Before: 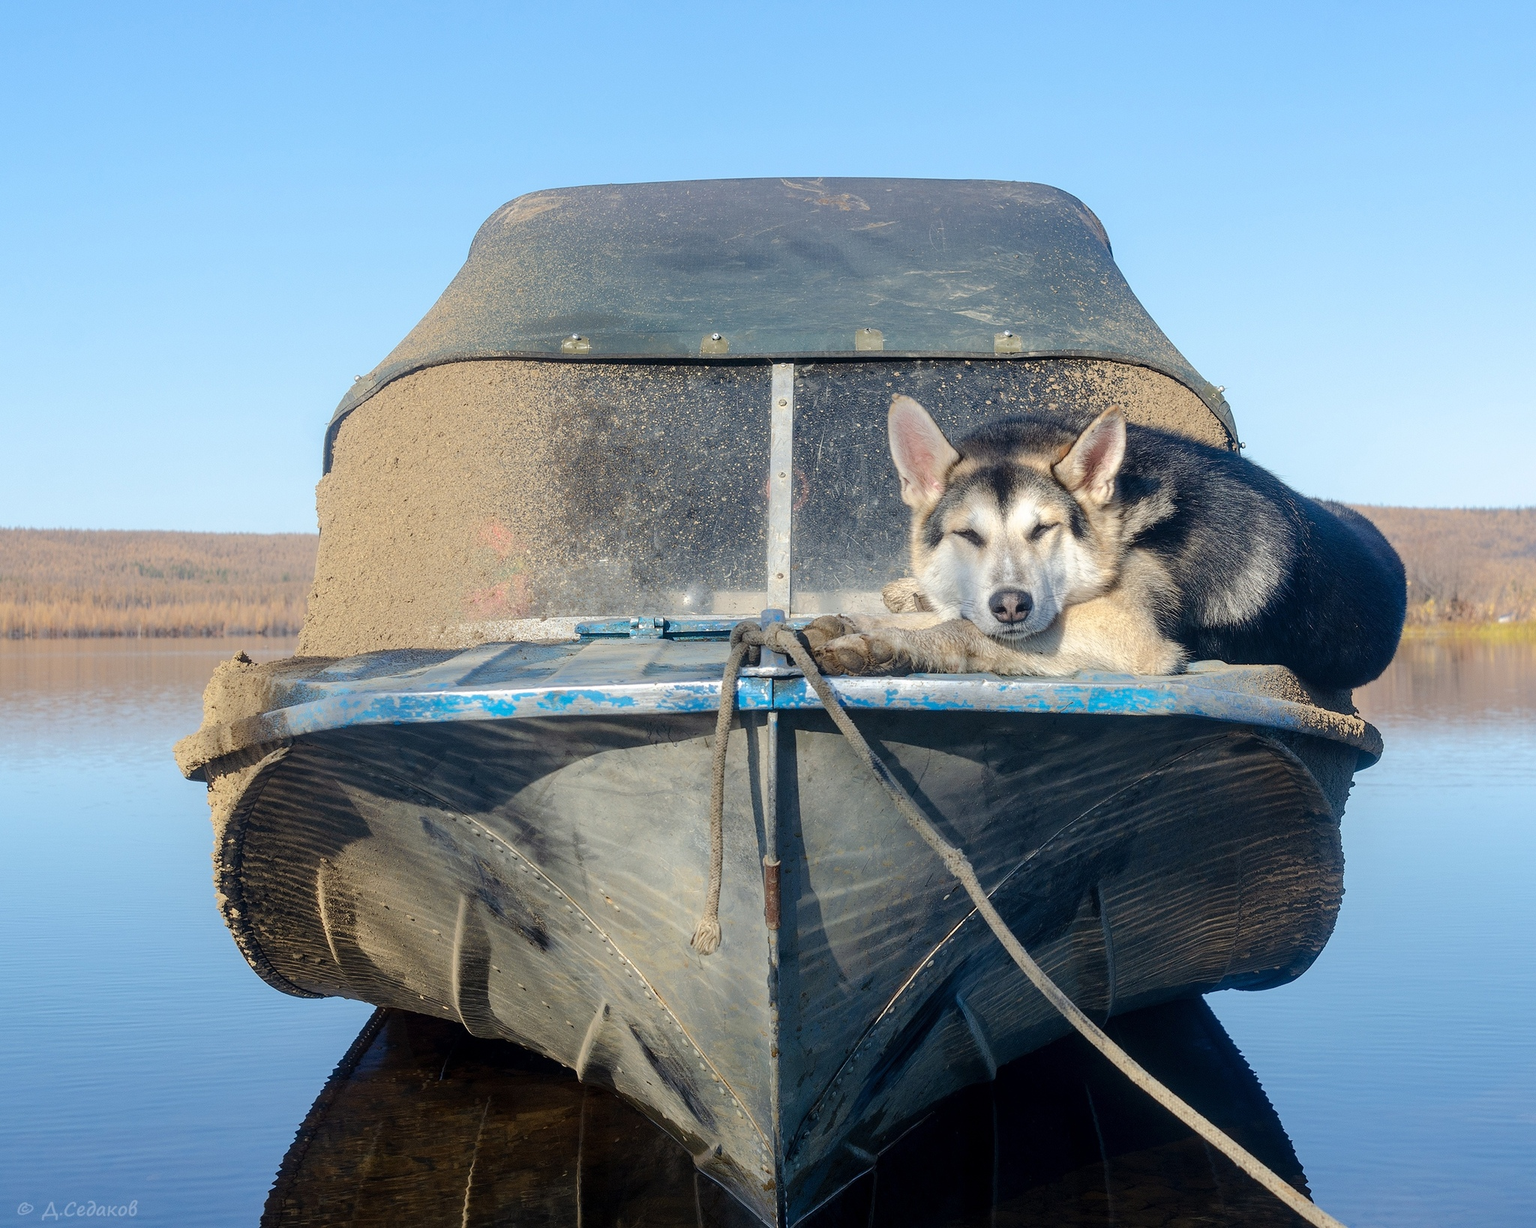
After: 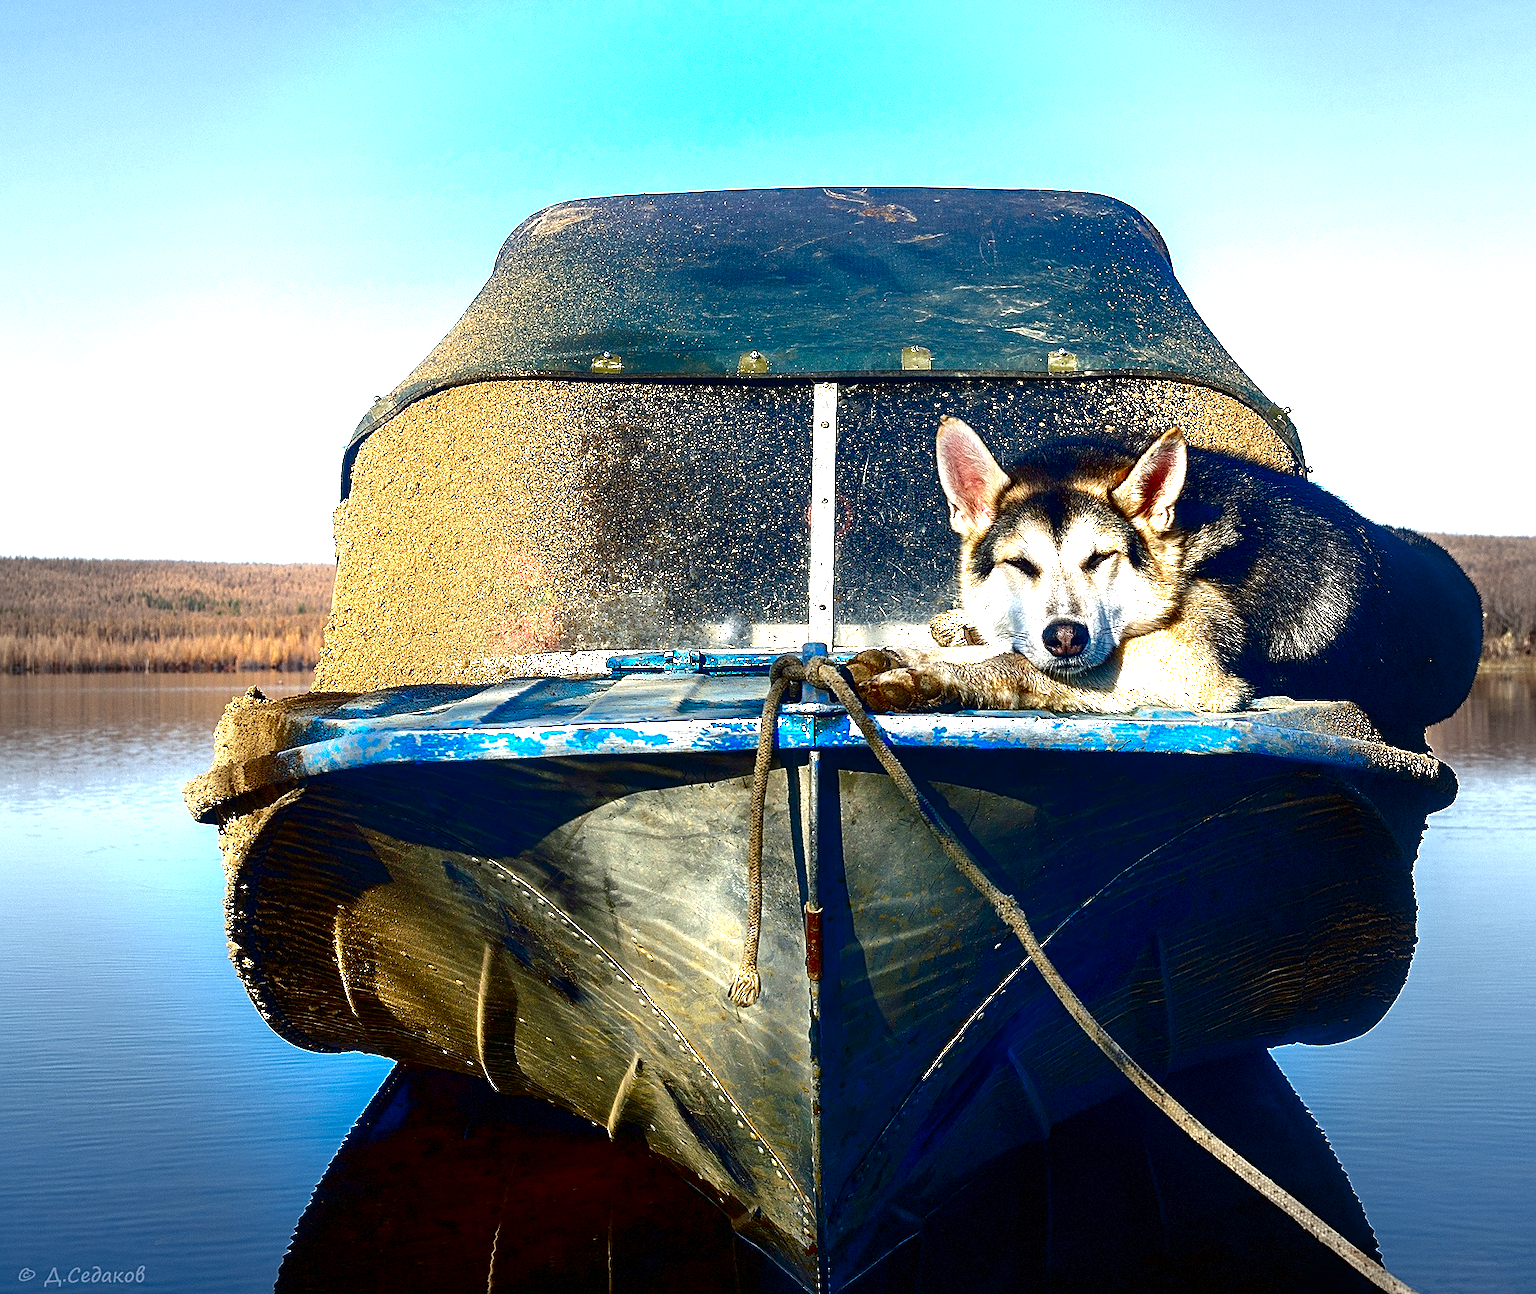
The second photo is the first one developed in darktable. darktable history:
sharpen: on, module defaults
exposure: black level correction 0, exposure 1.001 EV, compensate exposure bias true, compensate highlight preservation false
crop and rotate: left 0%, right 5.092%
vignetting: fall-off start 64.2%, width/height ratio 0.876, dithering 8-bit output
color balance rgb: shadows lift › luminance -10.274%, shadows lift › chroma 0.903%, shadows lift › hue 110.41°, perceptual saturation grading › global saturation 20%, perceptual saturation grading › highlights -24.986%, perceptual saturation grading › shadows 24.772%
contrast brightness saturation: brightness -0.997, saturation 0.994
